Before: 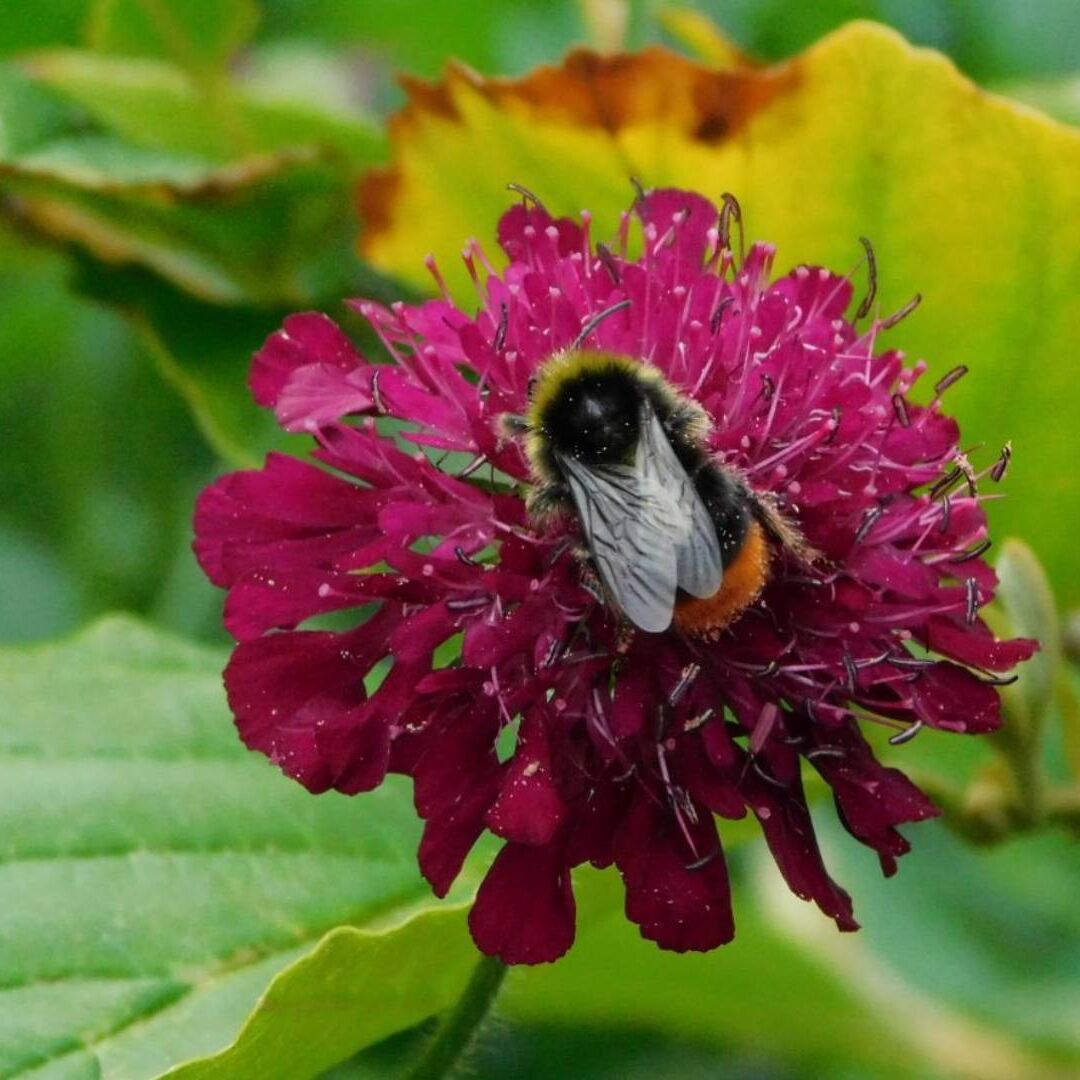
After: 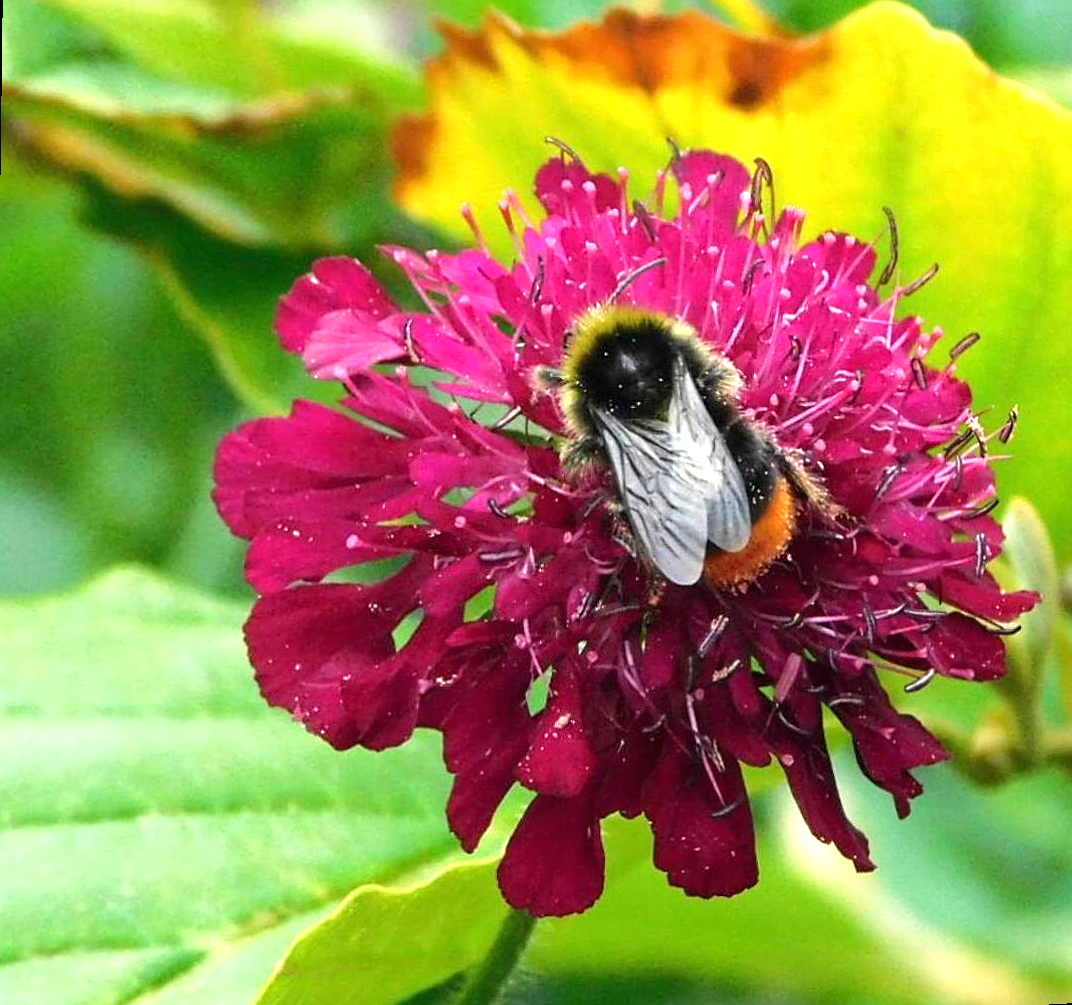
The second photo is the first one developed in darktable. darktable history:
exposure: black level correction 0, exposure 1.1 EV, compensate highlight preservation false
sharpen: on, module defaults
rotate and perspective: rotation 0.679°, lens shift (horizontal) 0.136, crop left 0.009, crop right 0.991, crop top 0.078, crop bottom 0.95
